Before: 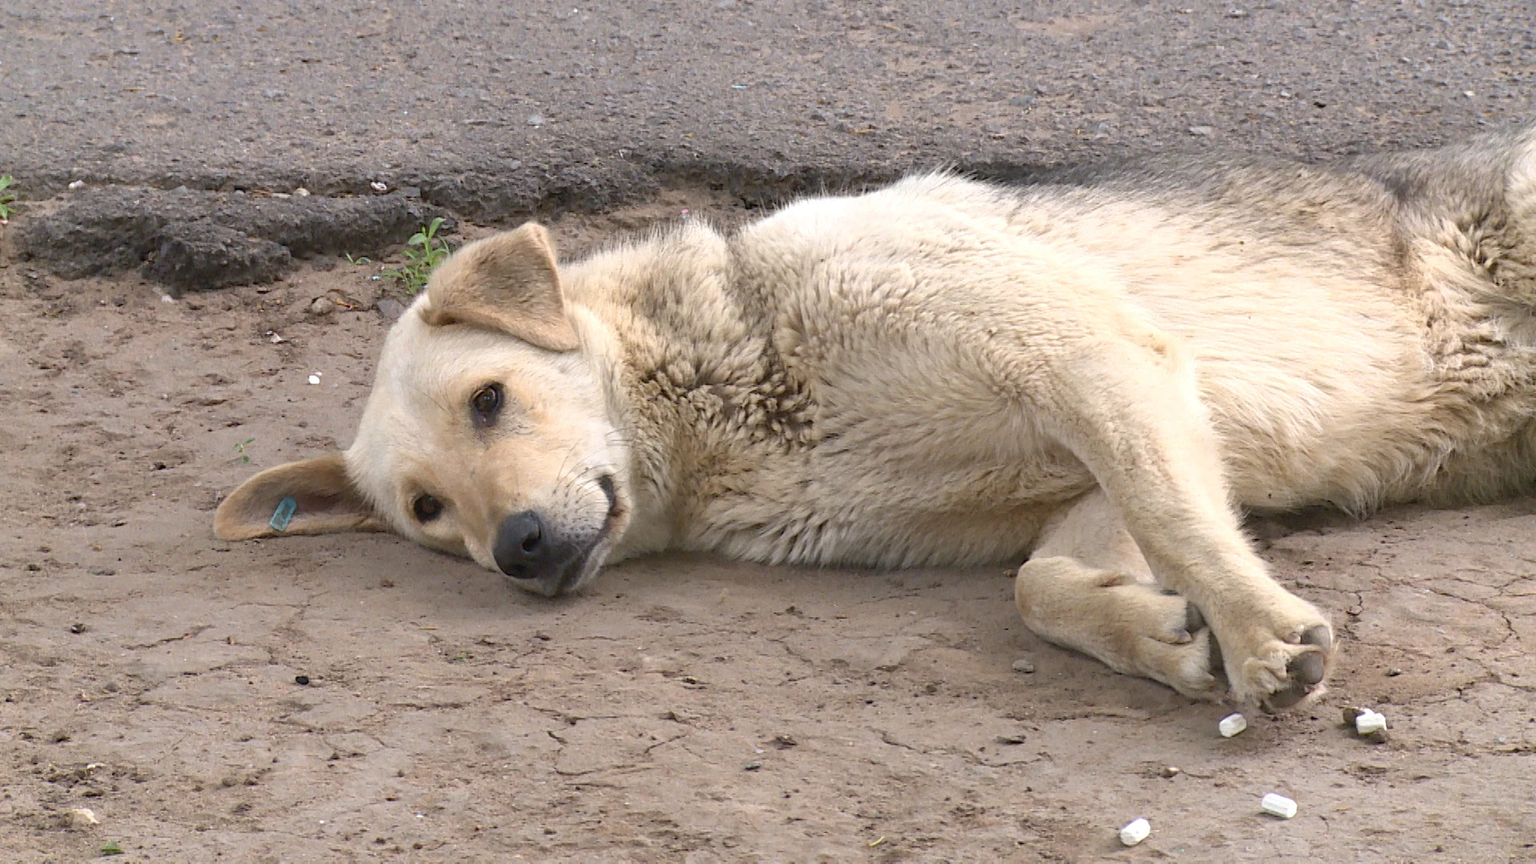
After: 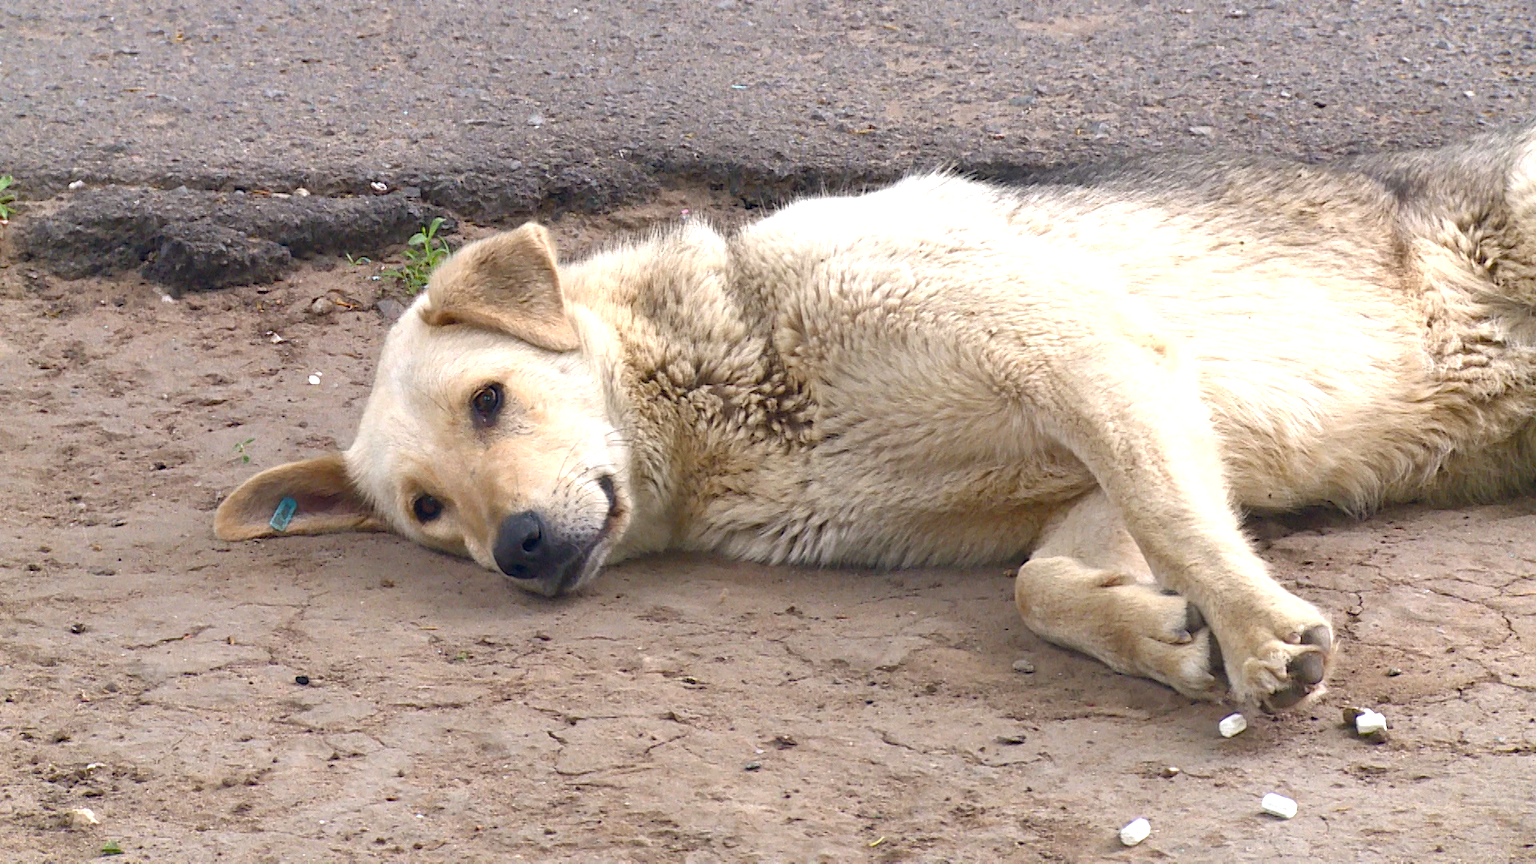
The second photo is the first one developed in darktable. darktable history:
base curve: preserve colors none
color balance rgb: global offset › chroma 0.094%, global offset › hue 252.54°, perceptual saturation grading › global saturation 20%, perceptual saturation grading › highlights -25.106%, perceptual saturation grading › shadows 49.358%, perceptual brilliance grading › highlights 9.929%, perceptual brilliance grading › shadows -4.6%, global vibrance 14.529%
